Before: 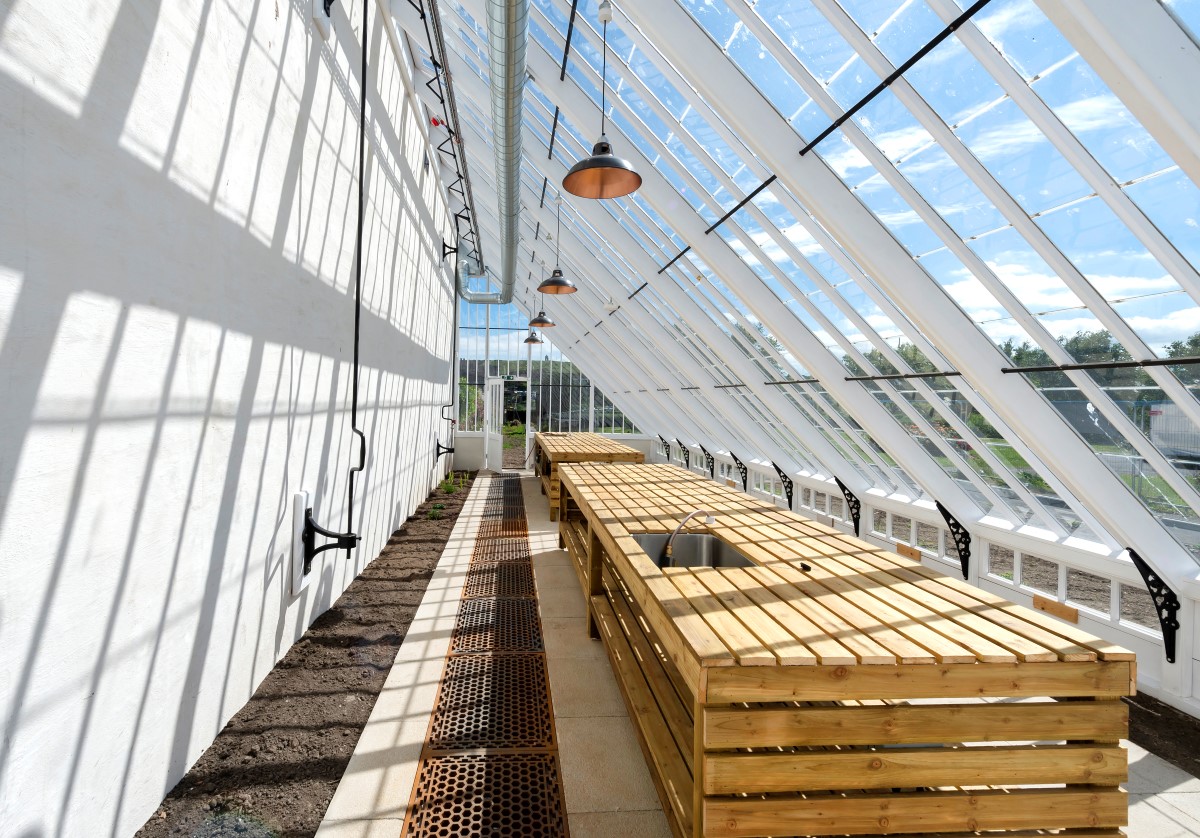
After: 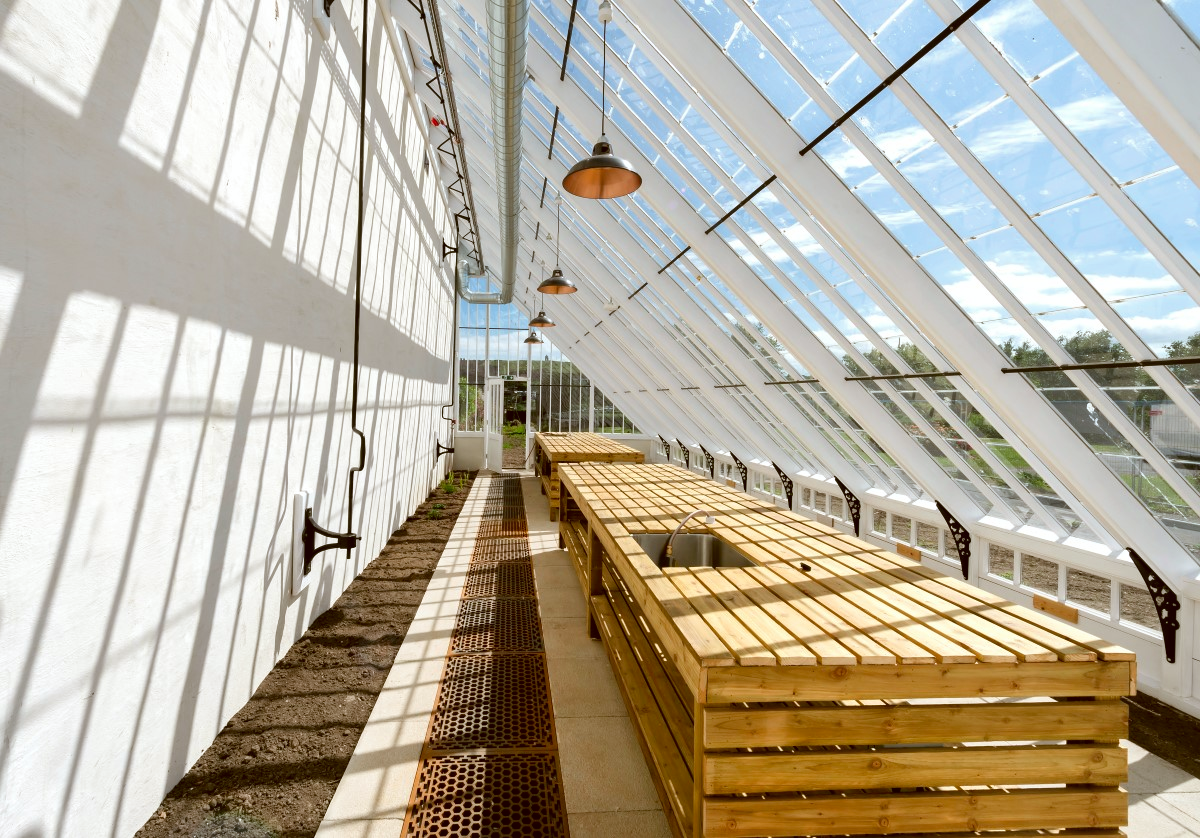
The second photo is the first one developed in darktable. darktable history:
rotate and perspective: automatic cropping off
color correction: highlights a* -0.482, highlights b* 0.161, shadows a* 4.66, shadows b* 20.72
